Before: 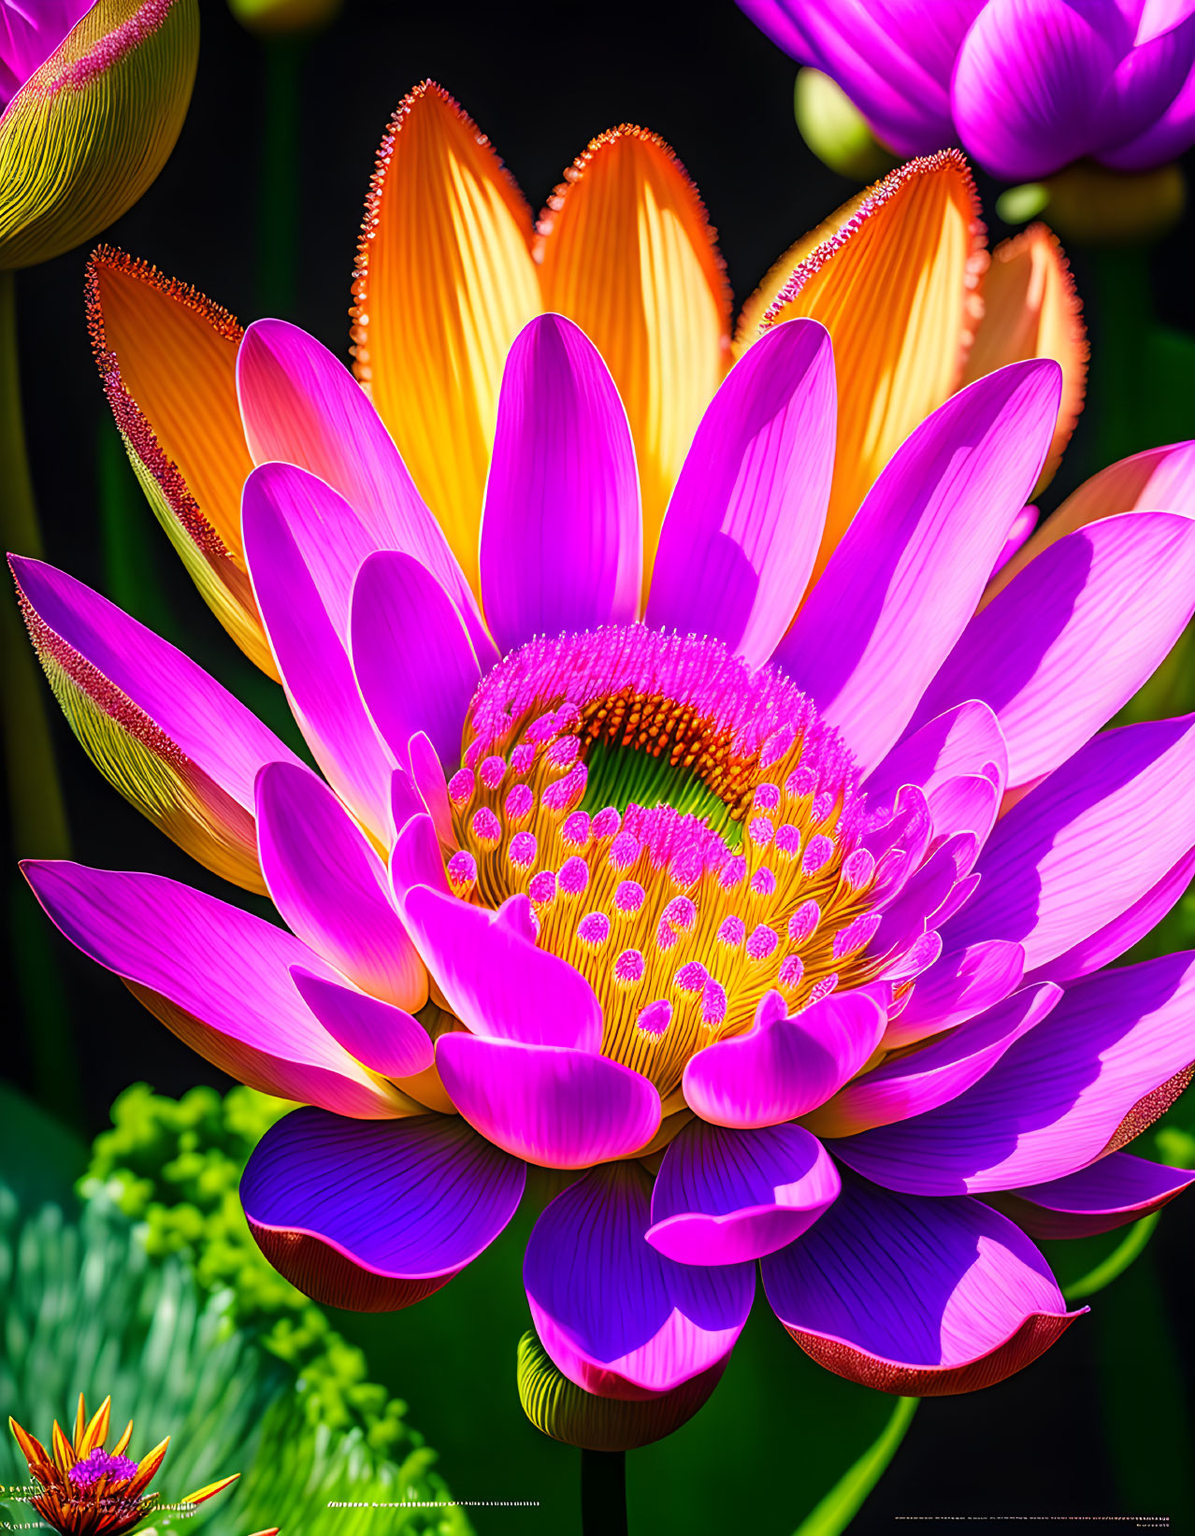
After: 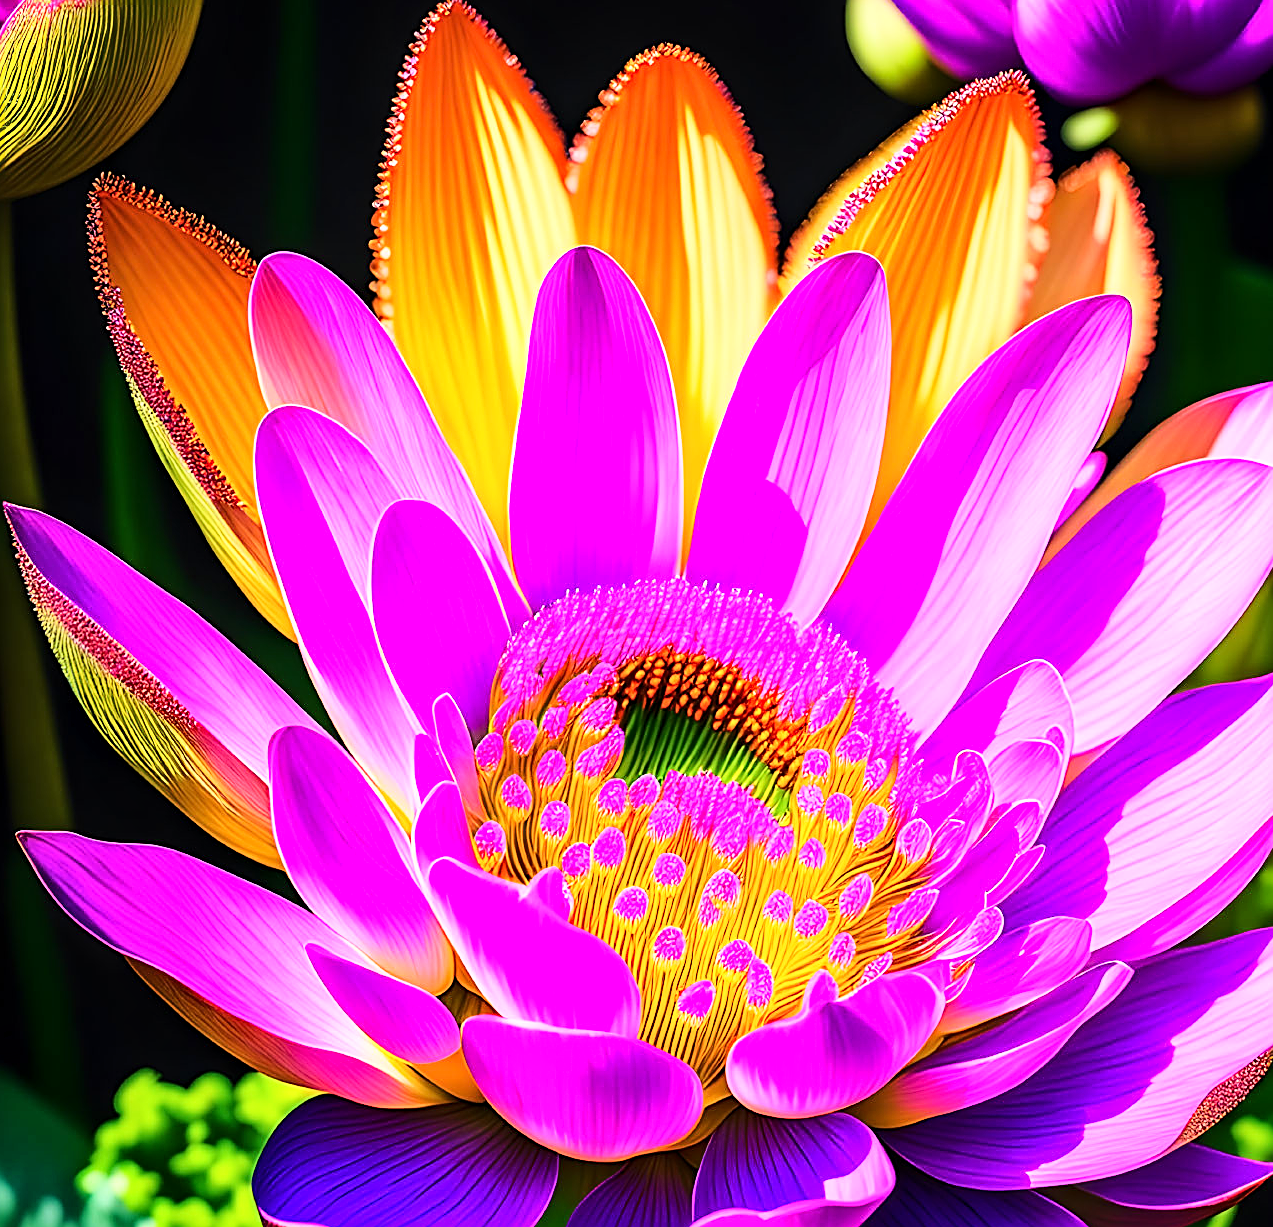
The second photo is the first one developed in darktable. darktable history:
sharpen: amount 0.6
base curve: curves: ch0 [(0, 0) (0.028, 0.03) (0.121, 0.232) (0.46, 0.748) (0.859, 0.968) (1, 1)]
exposure: compensate exposure bias true, compensate highlight preservation false
crop: left 0.387%, top 5.469%, bottom 19.809%
contrast equalizer: octaves 7, y [[0.6 ×6], [0.55 ×6], [0 ×6], [0 ×6], [0 ×6]], mix 0.15
